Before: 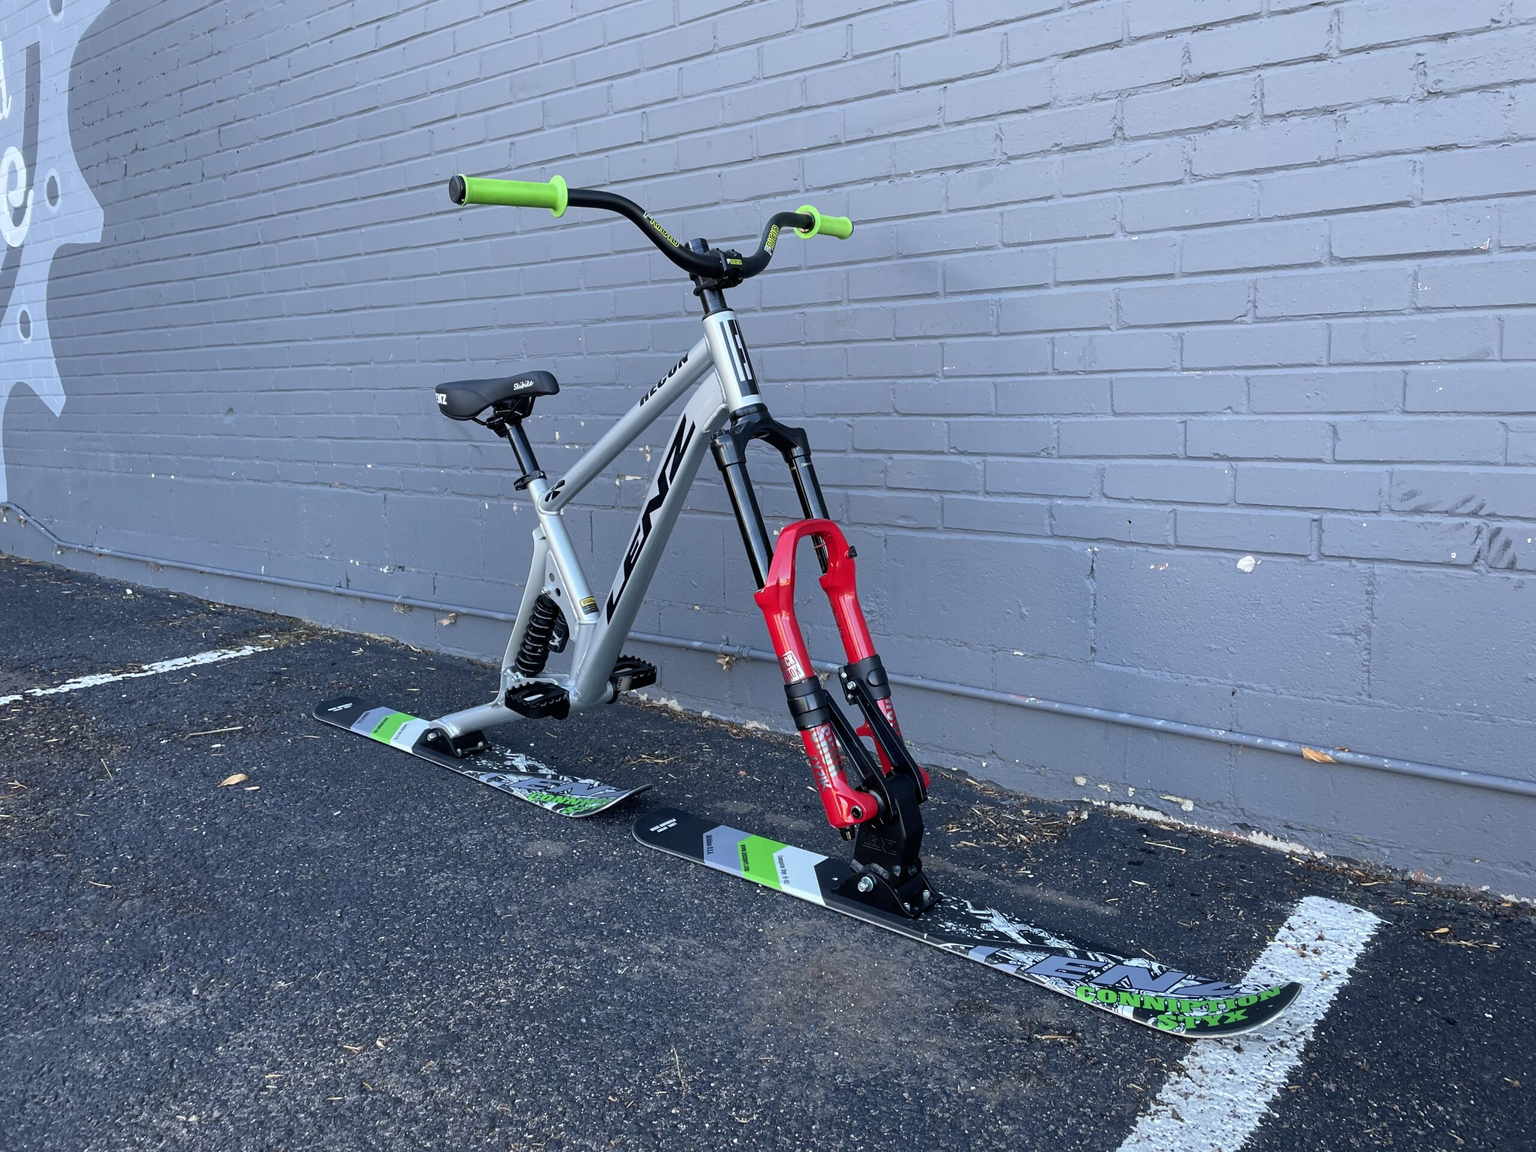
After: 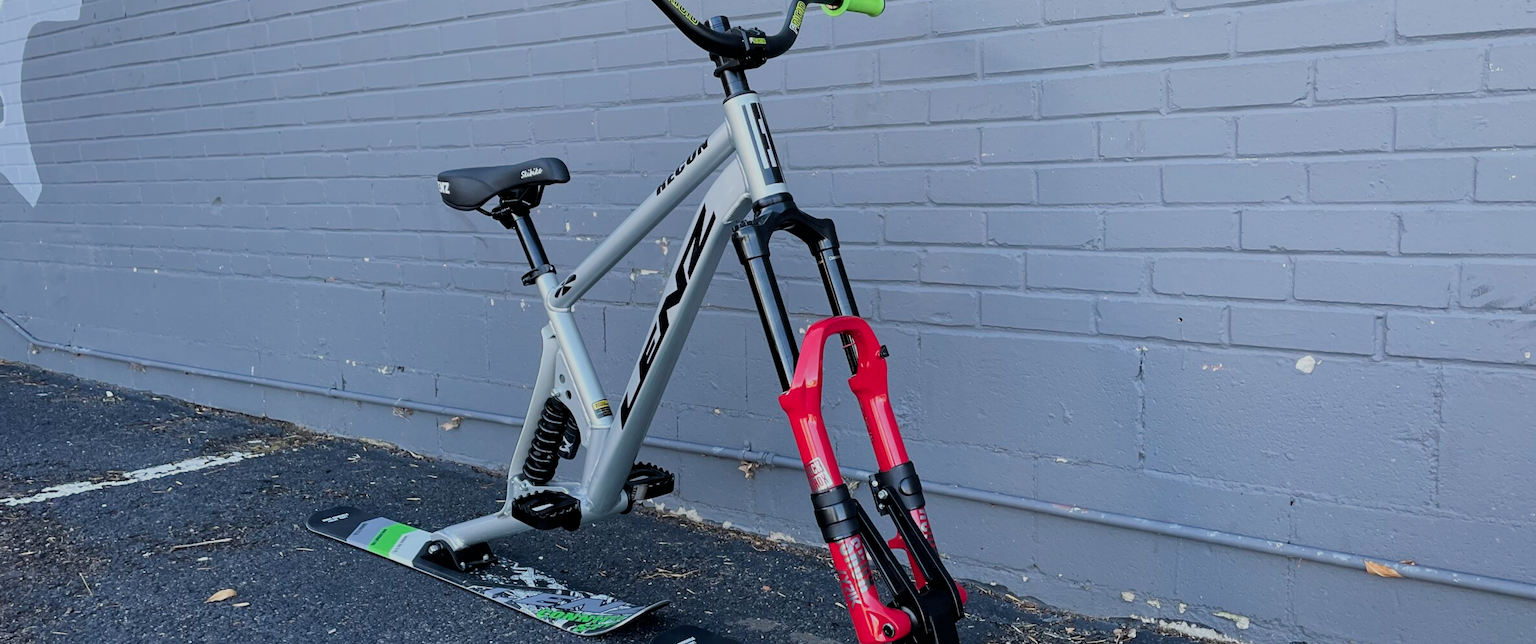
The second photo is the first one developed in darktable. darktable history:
crop: left 1.766%, top 19.432%, right 4.797%, bottom 28.232%
filmic rgb: black relative exposure -7.65 EV, white relative exposure 4.56 EV, hardness 3.61
